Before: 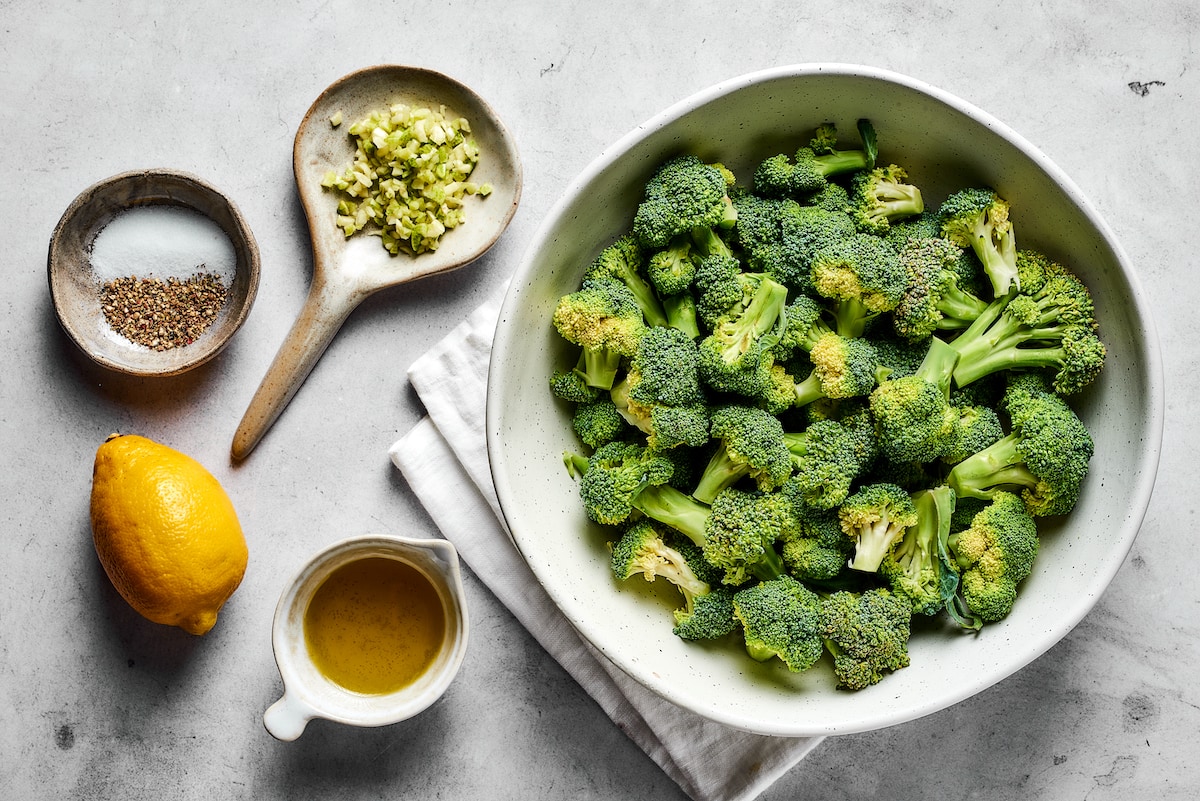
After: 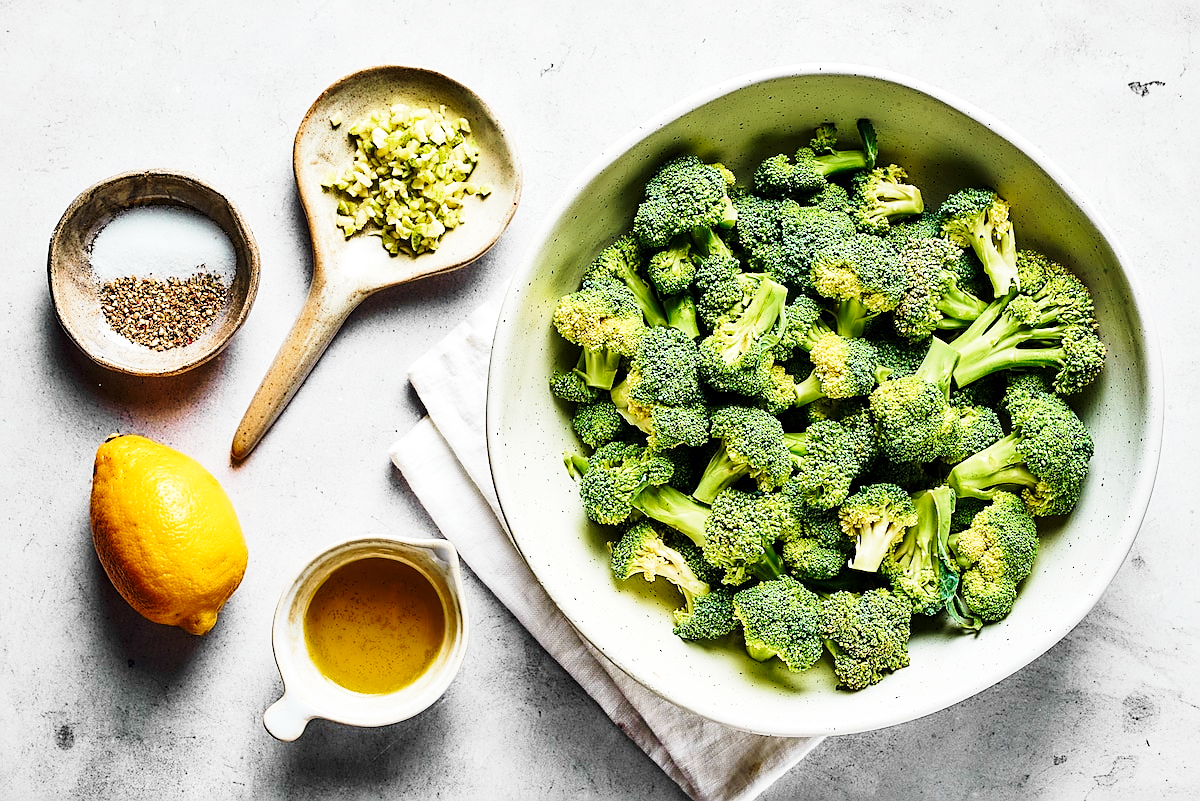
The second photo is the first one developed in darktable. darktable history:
velvia: strength 50%
base curve: curves: ch0 [(0, 0) (0.028, 0.03) (0.121, 0.232) (0.46, 0.748) (0.859, 0.968) (1, 1)], preserve colors none
sharpen: on, module defaults
